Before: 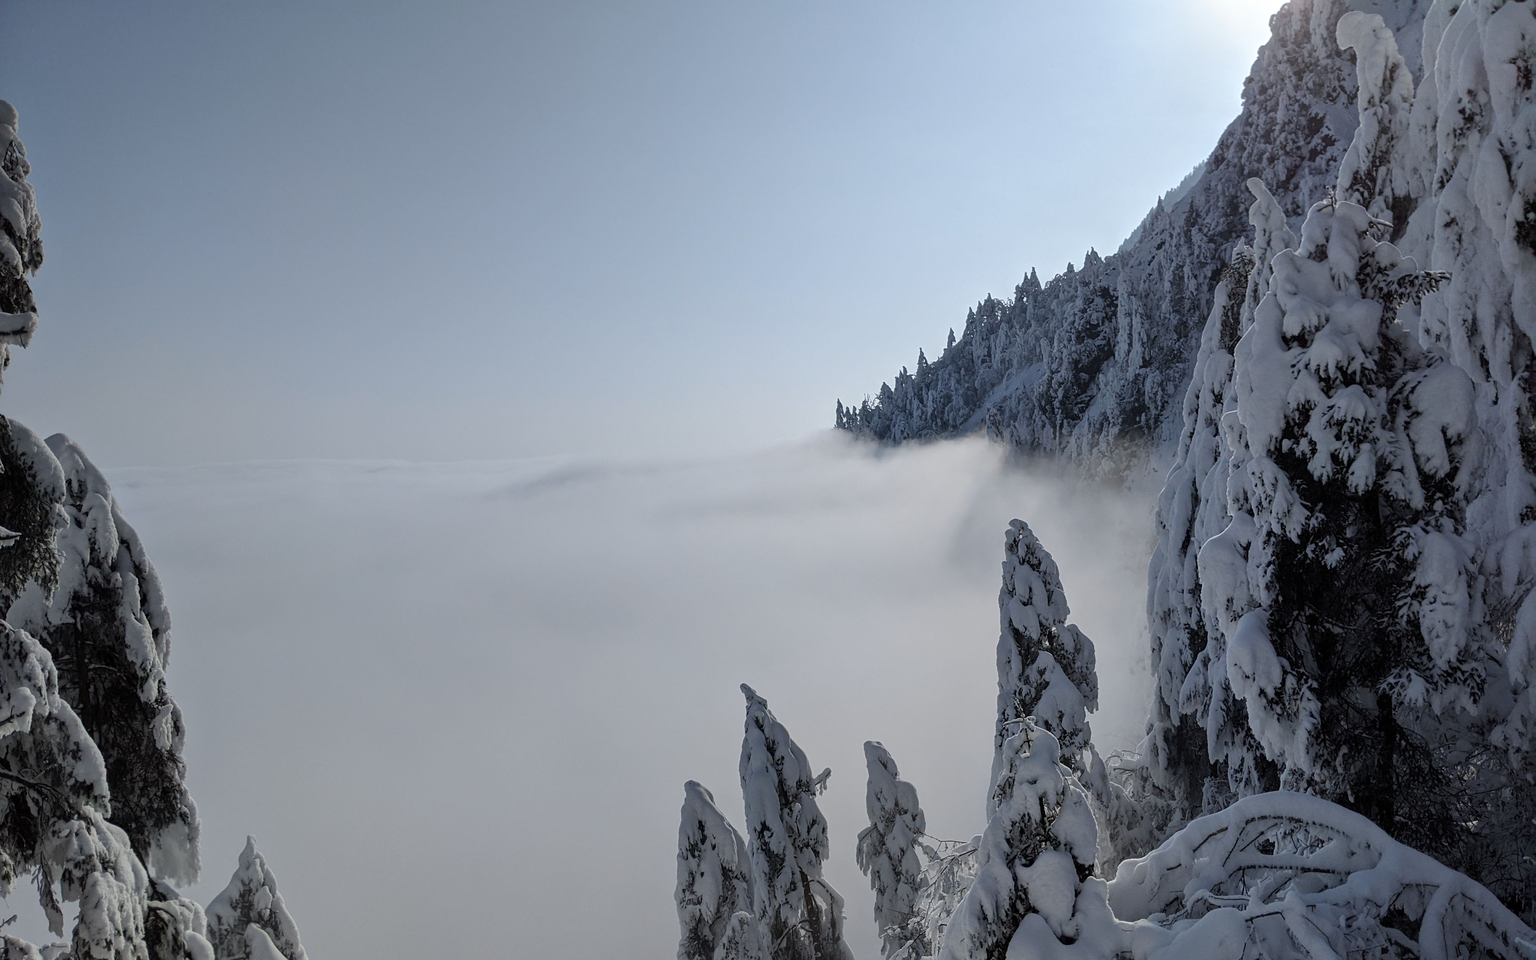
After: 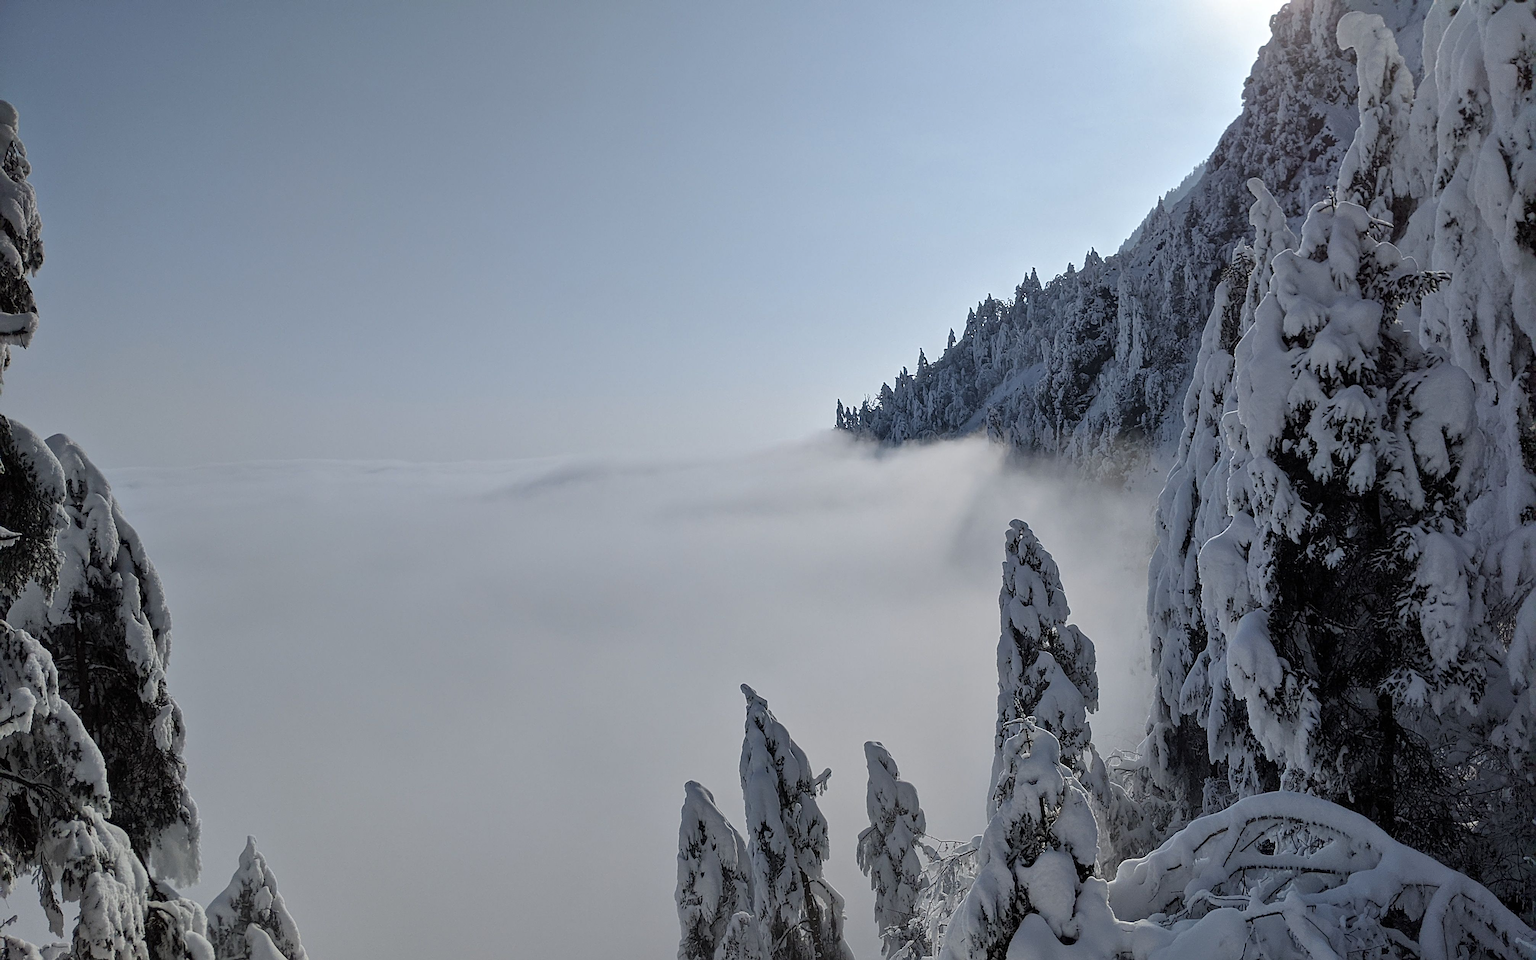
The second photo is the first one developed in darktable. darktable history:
shadows and highlights: shadows 21.04, highlights -35.66, soften with gaussian
sharpen: on, module defaults
